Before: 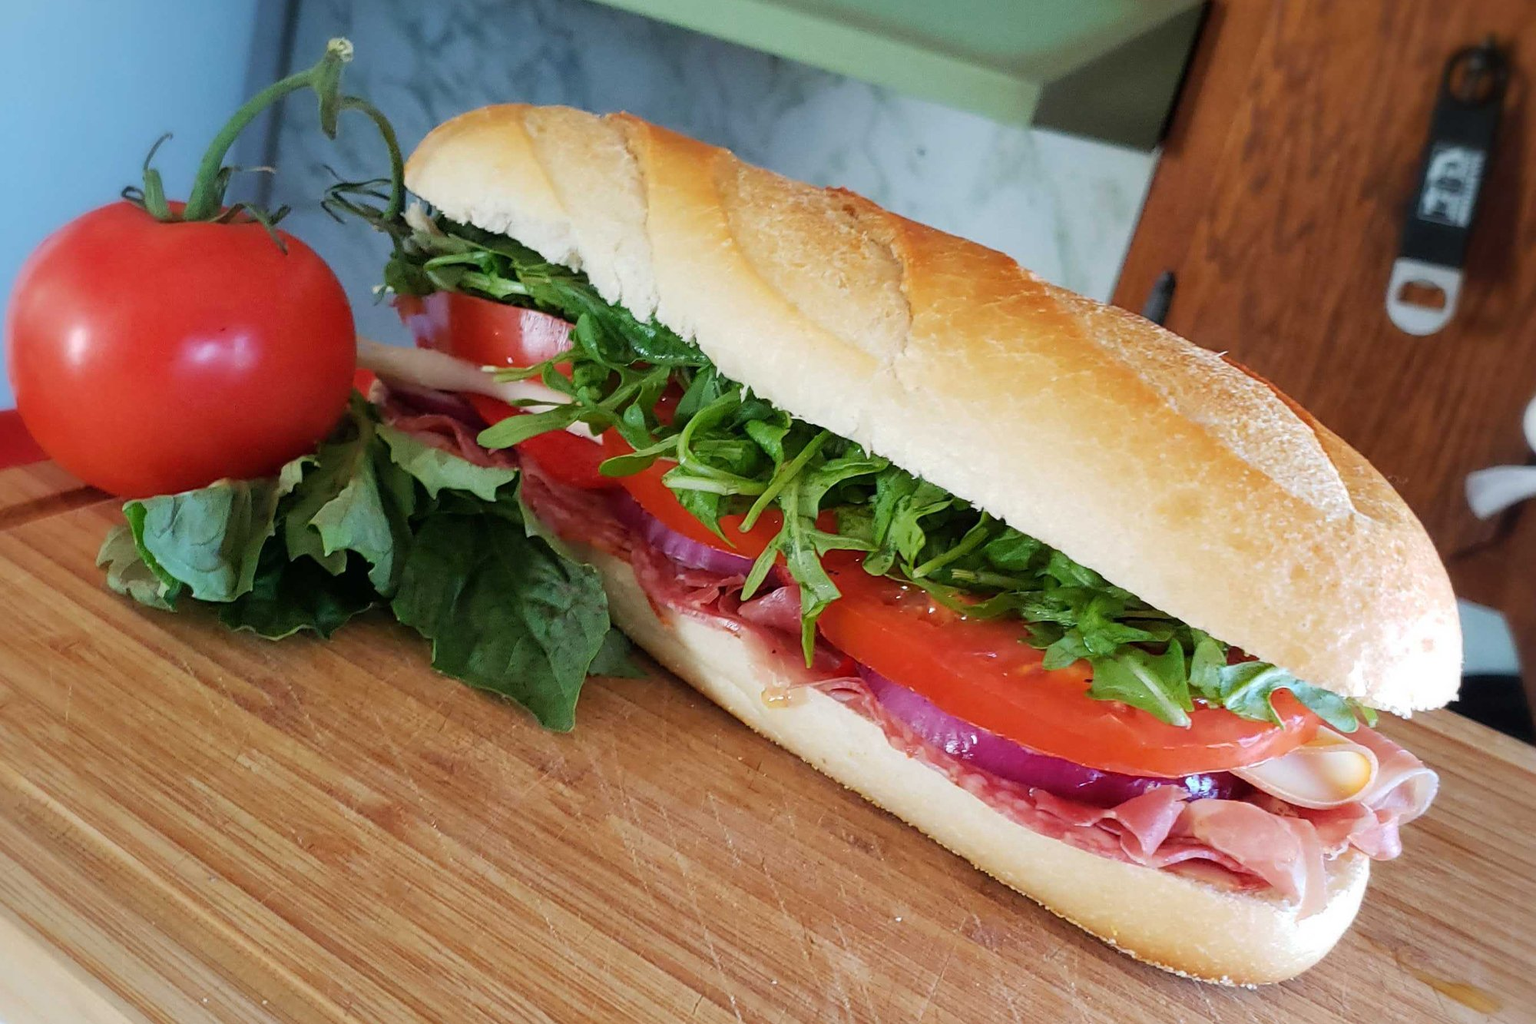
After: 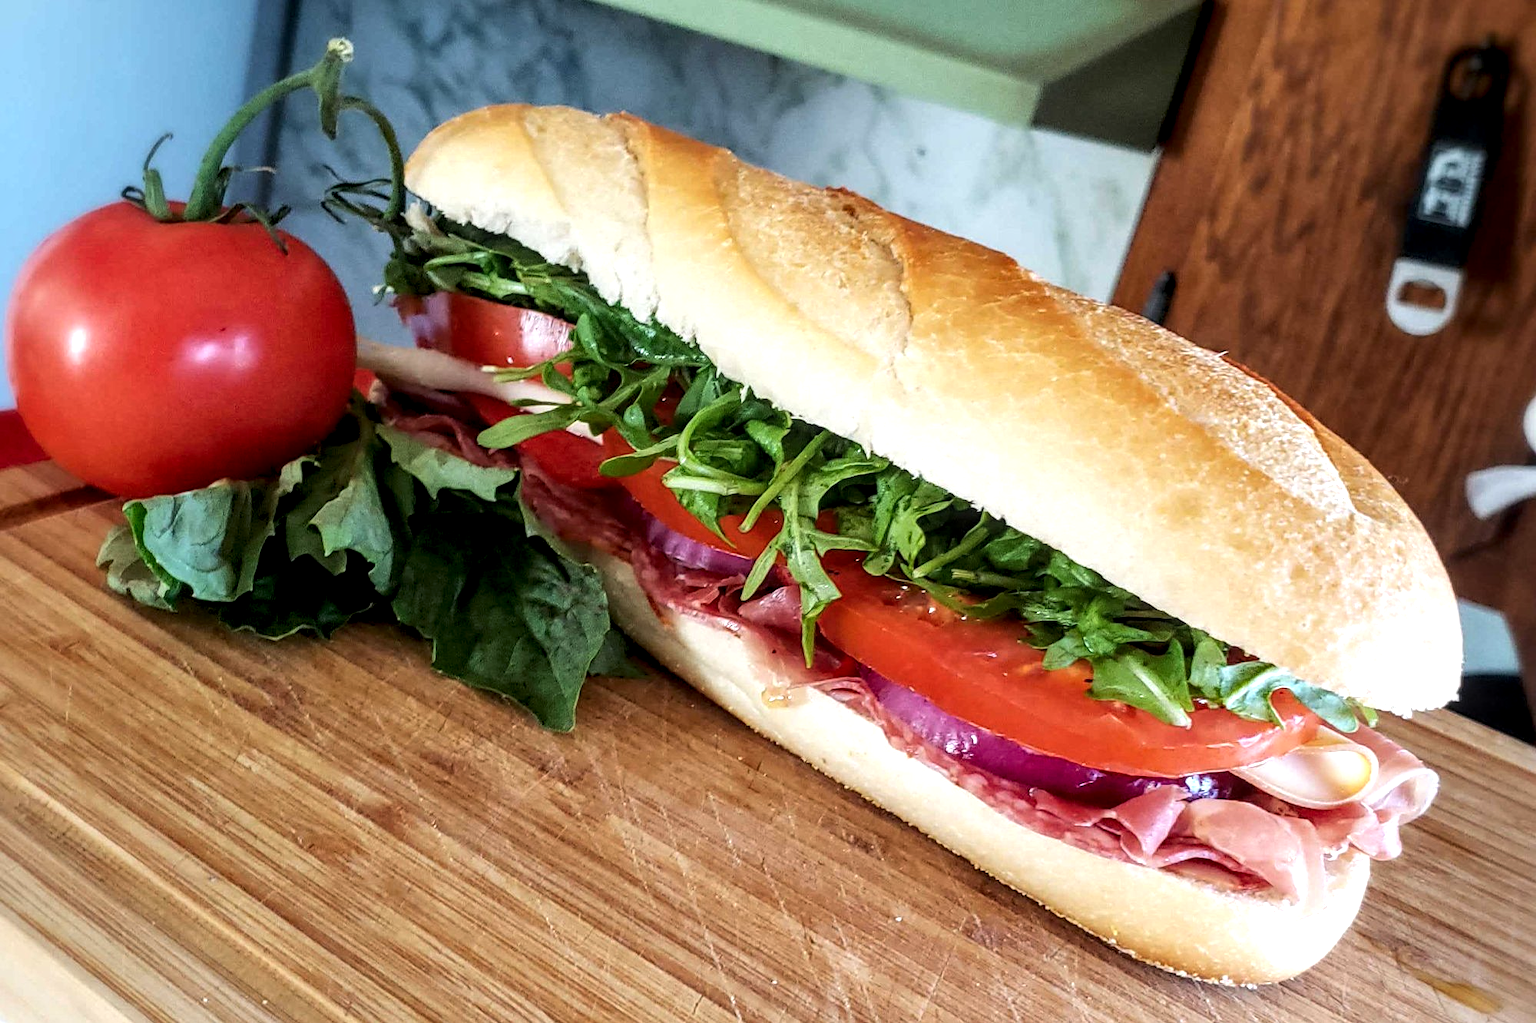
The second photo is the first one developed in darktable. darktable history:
local contrast: detail 150%
tone equalizer: -8 EV -0.417 EV, -7 EV -0.389 EV, -6 EV -0.333 EV, -5 EV -0.222 EV, -3 EV 0.222 EV, -2 EV 0.333 EV, -1 EV 0.389 EV, +0 EV 0.417 EV, edges refinement/feathering 500, mask exposure compensation -1.57 EV, preserve details no
